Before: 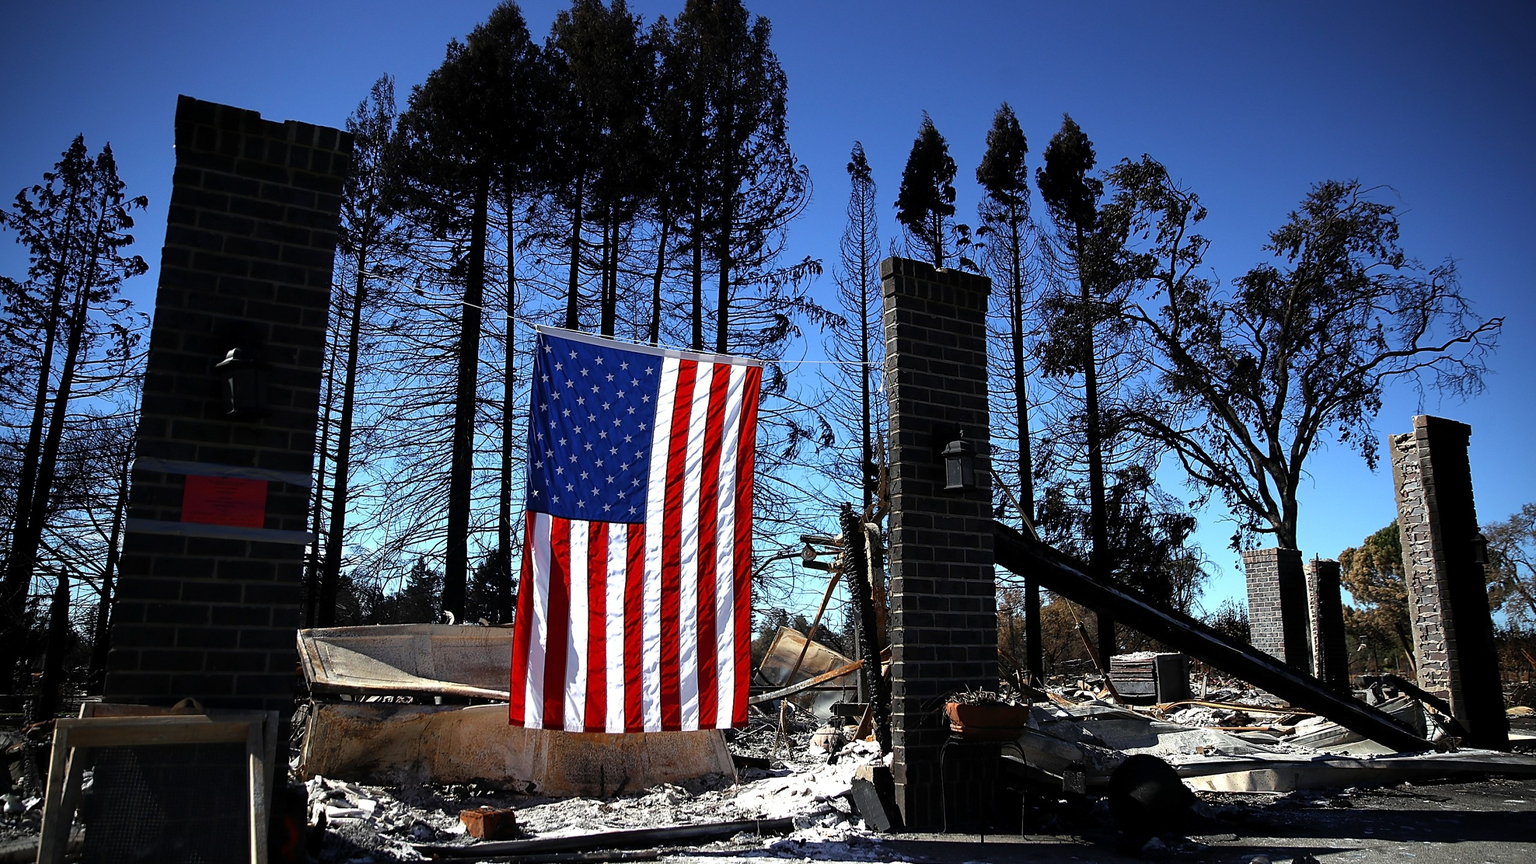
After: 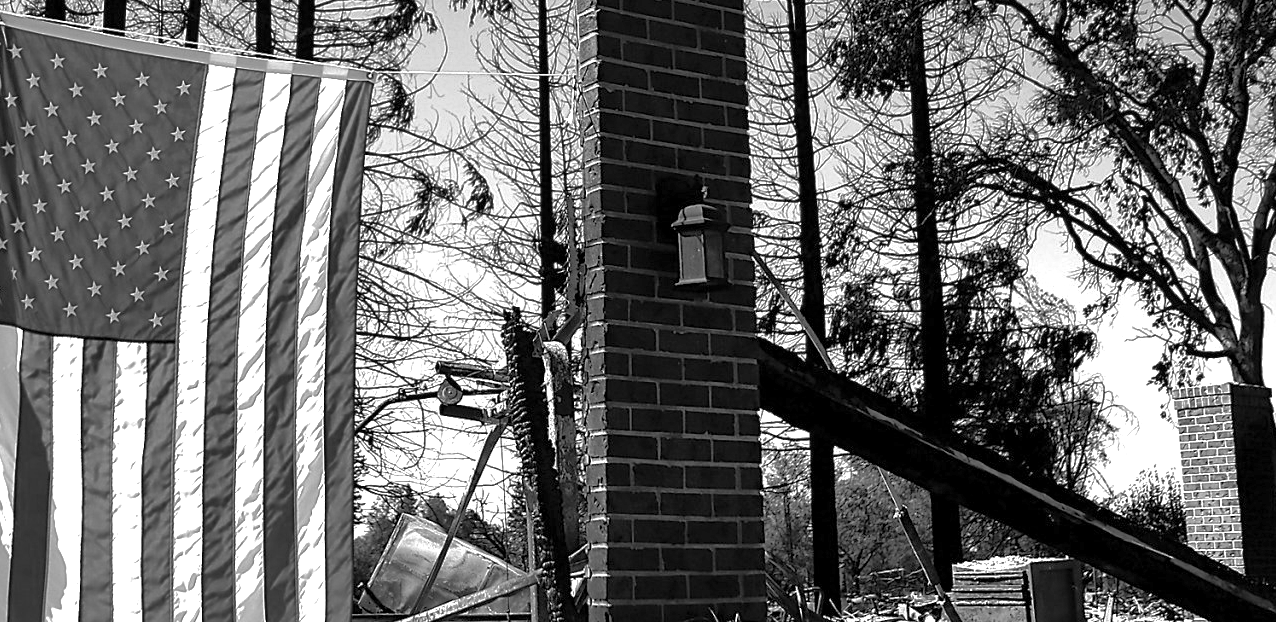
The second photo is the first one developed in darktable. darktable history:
exposure: exposure 0.777 EV, compensate highlight preservation false
shadows and highlights: on, module defaults
crop: left 35.08%, top 36.824%, right 15.042%, bottom 19.947%
contrast equalizer: y [[0.5, 0.5, 0.5, 0.539, 0.64, 0.611], [0.5 ×6], [0.5 ×6], [0 ×6], [0 ×6]], mix 0.359
color calibration: output gray [0.267, 0.423, 0.267, 0], illuminant same as pipeline (D50), adaptation XYZ, x 0.345, y 0.357, temperature 5017.96 K
tone equalizer: edges refinement/feathering 500, mask exposure compensation -1.57 EV, preserve details no
